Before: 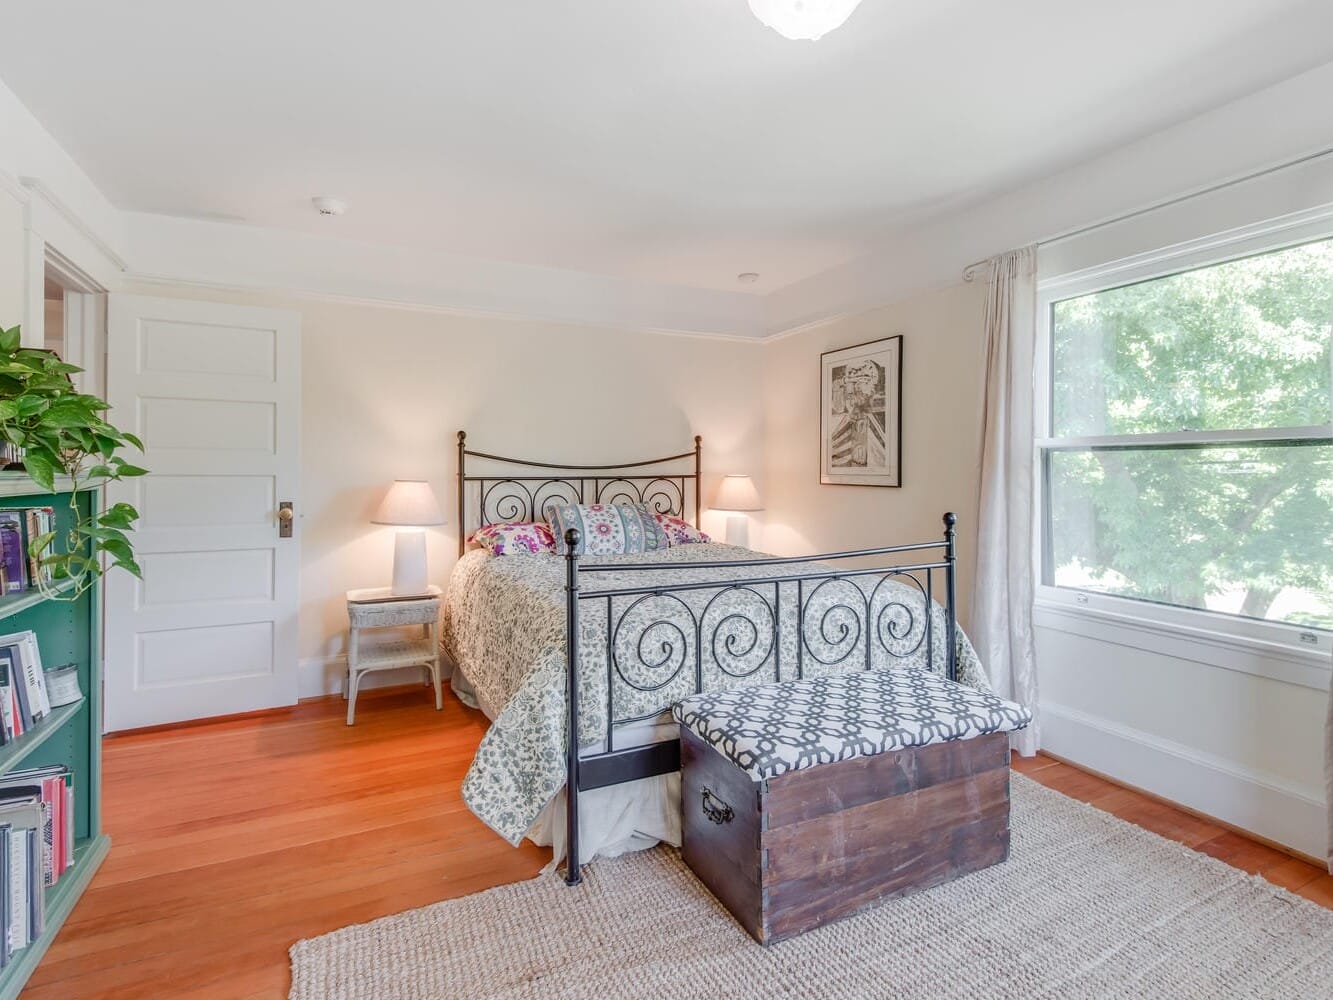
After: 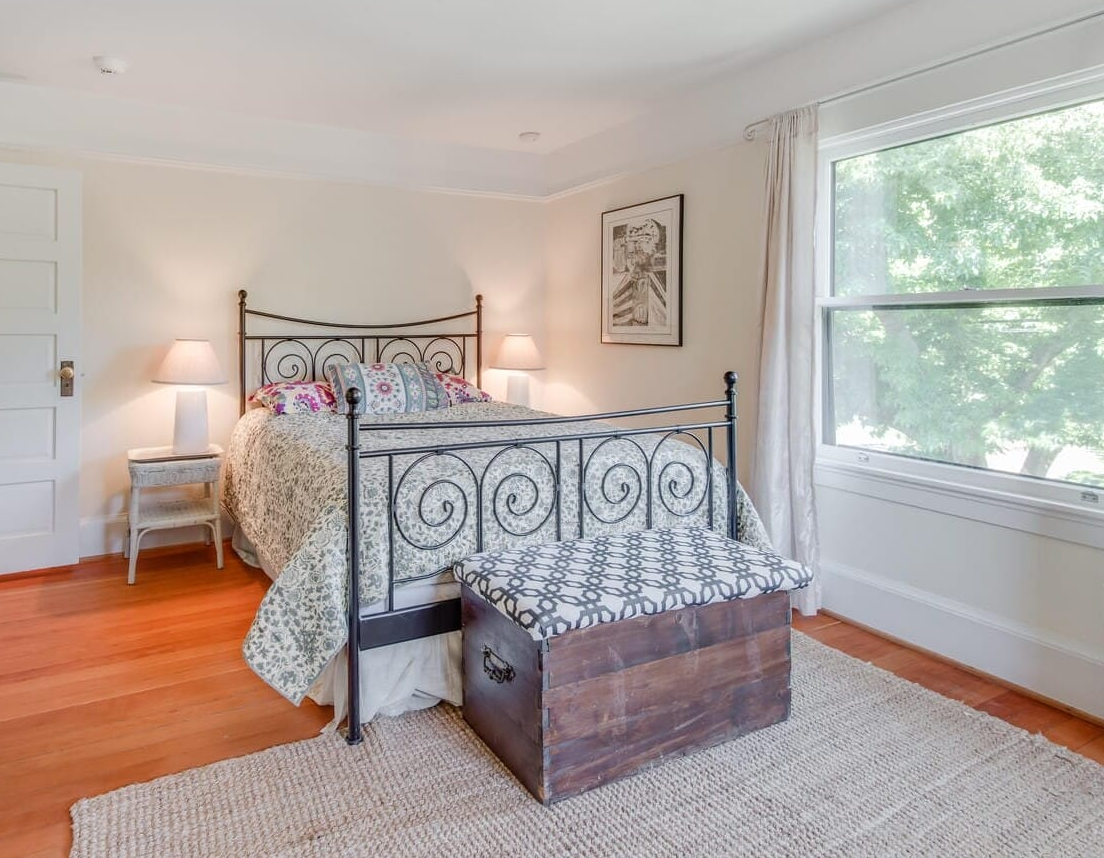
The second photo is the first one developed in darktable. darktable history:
crop: left 16.445%, top 14.17%
